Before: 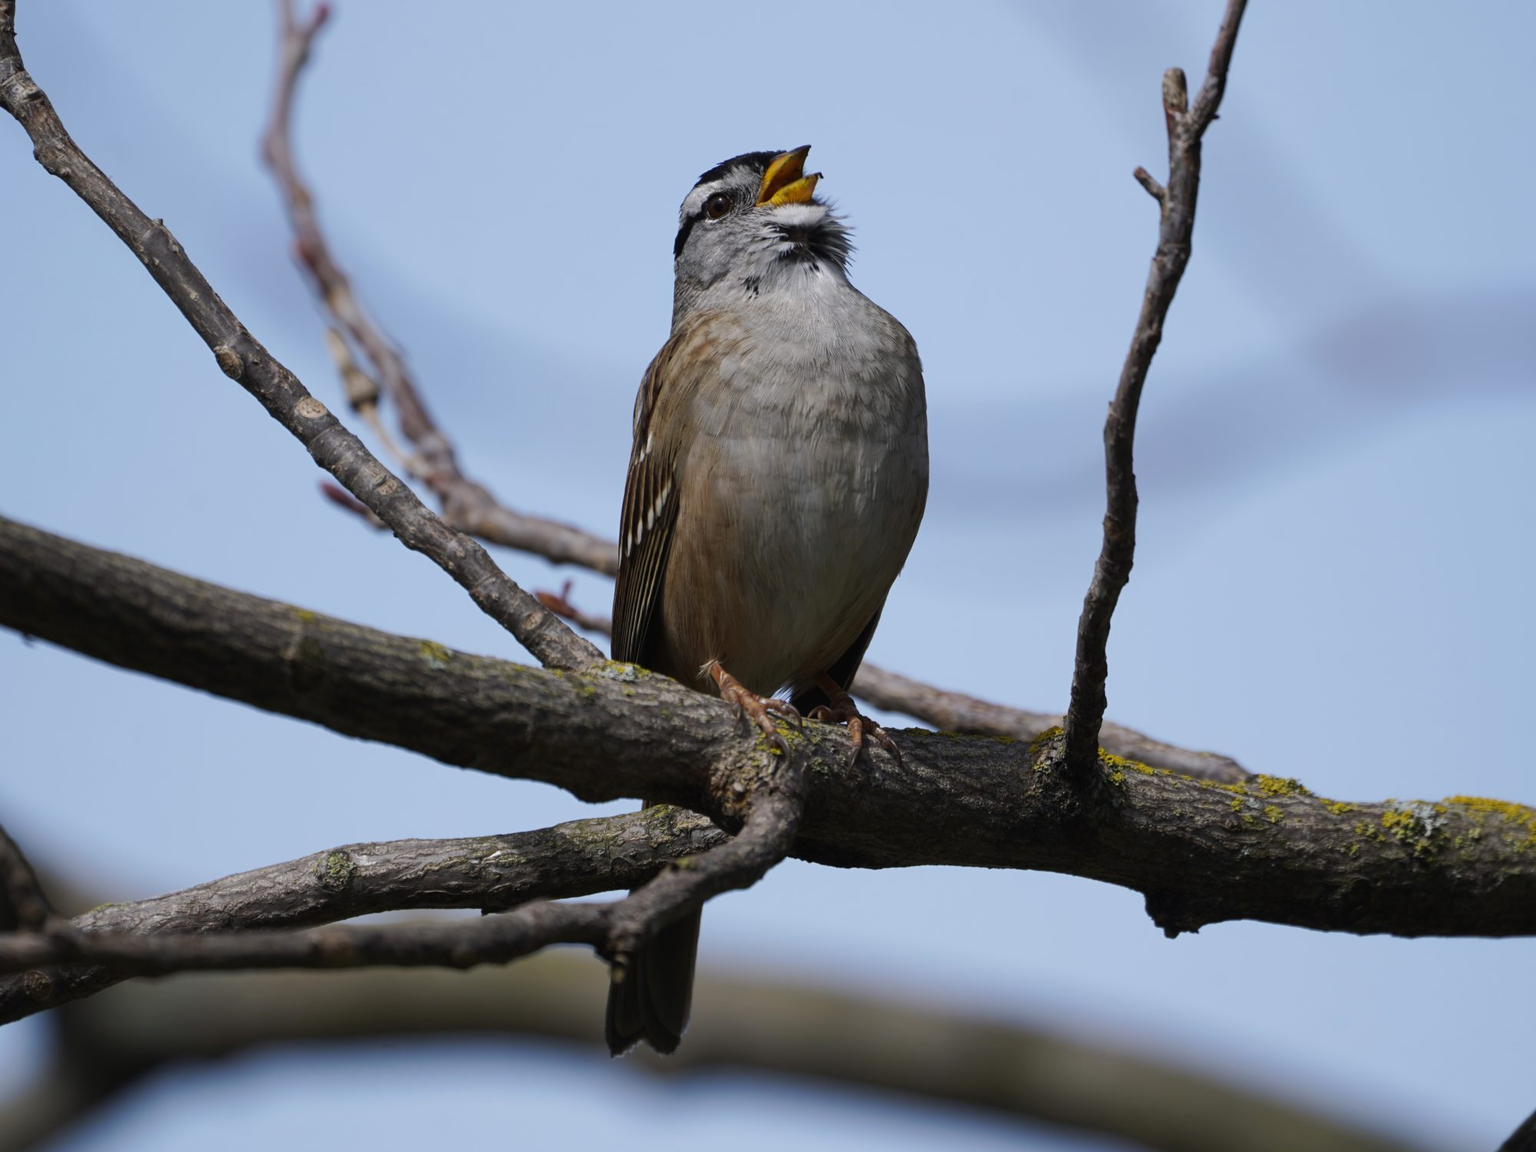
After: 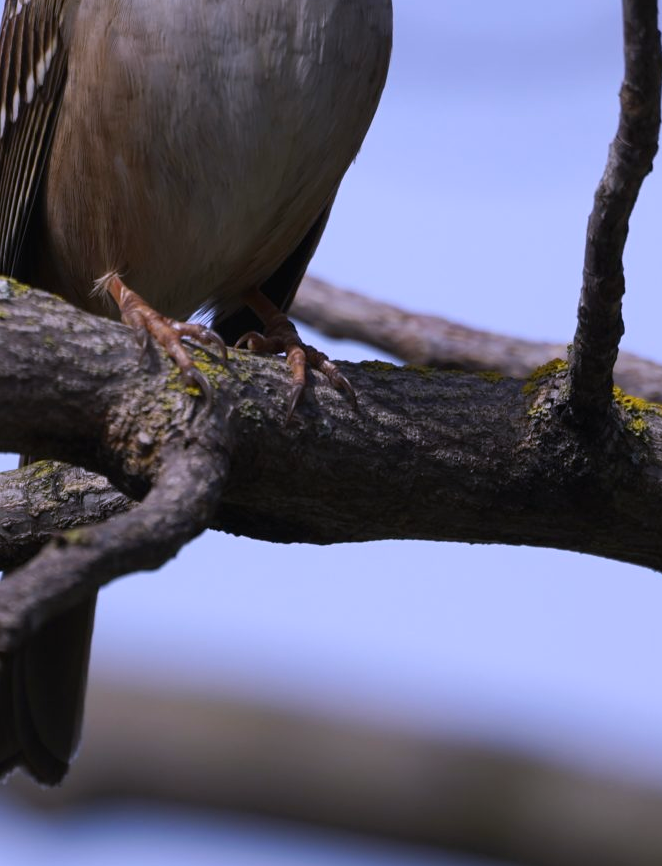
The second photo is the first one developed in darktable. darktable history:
white balance: red 1.042, blue 1.17
crop: left 40.878%, top 39.176%, right 25.993%, bottom 3.081%
